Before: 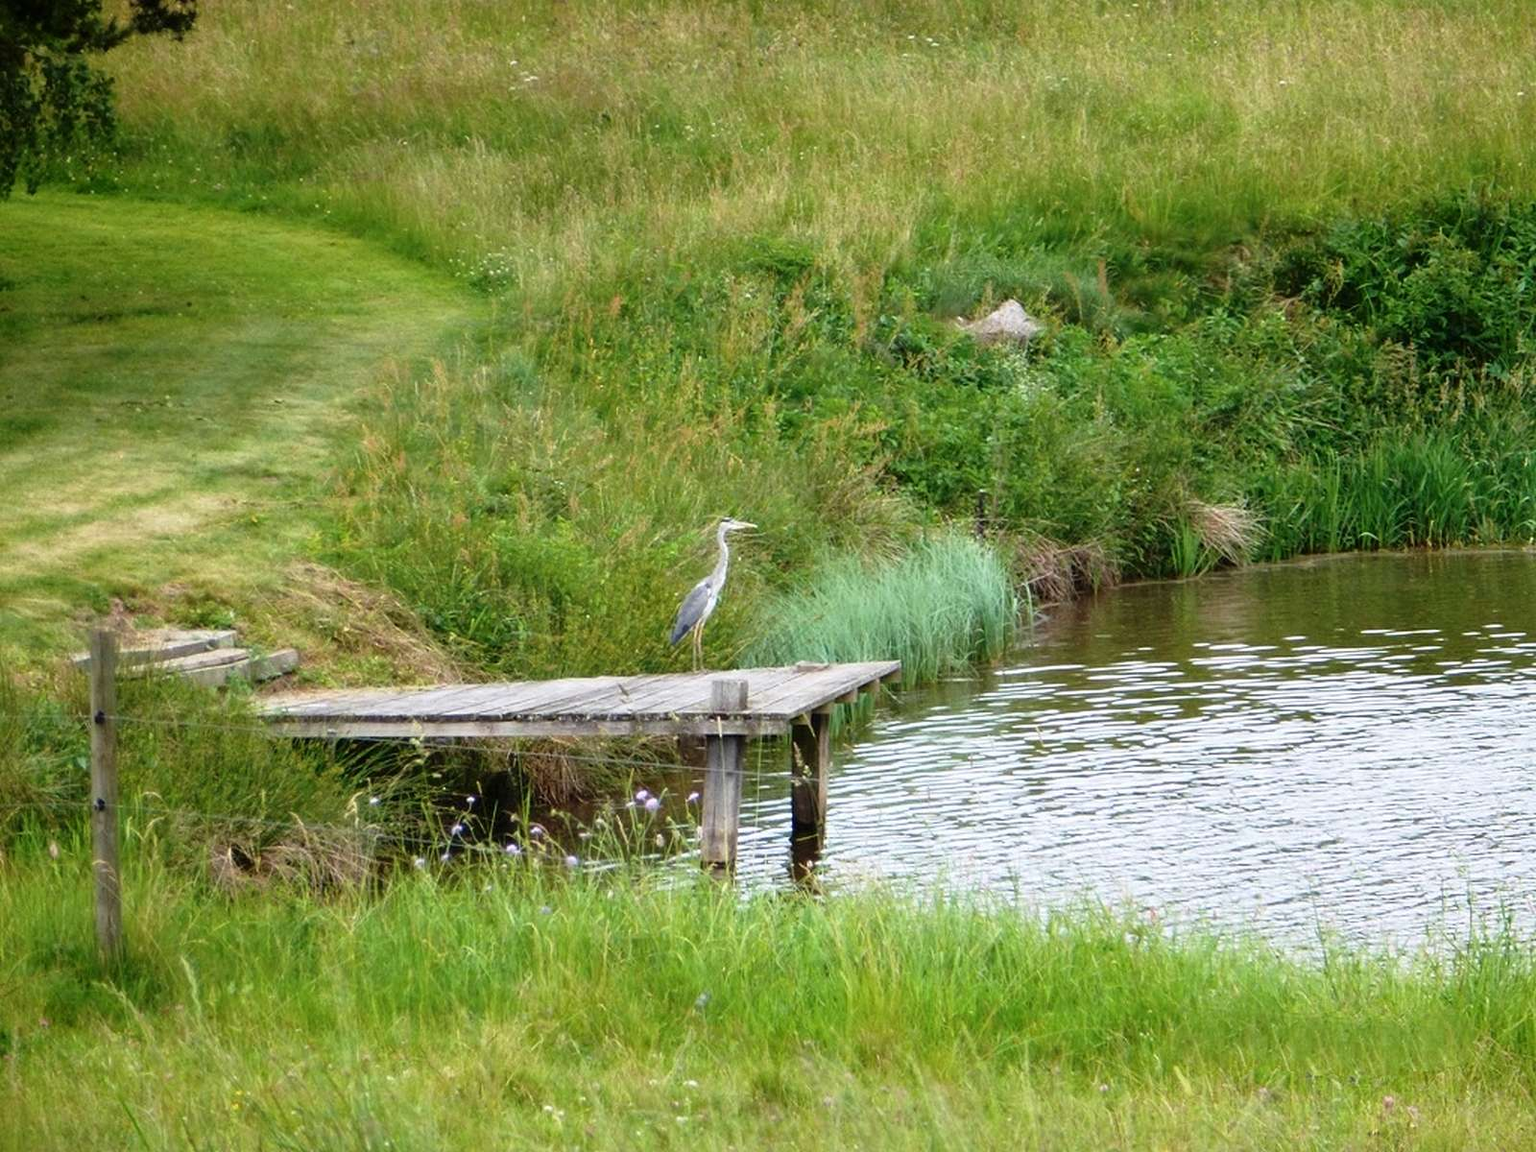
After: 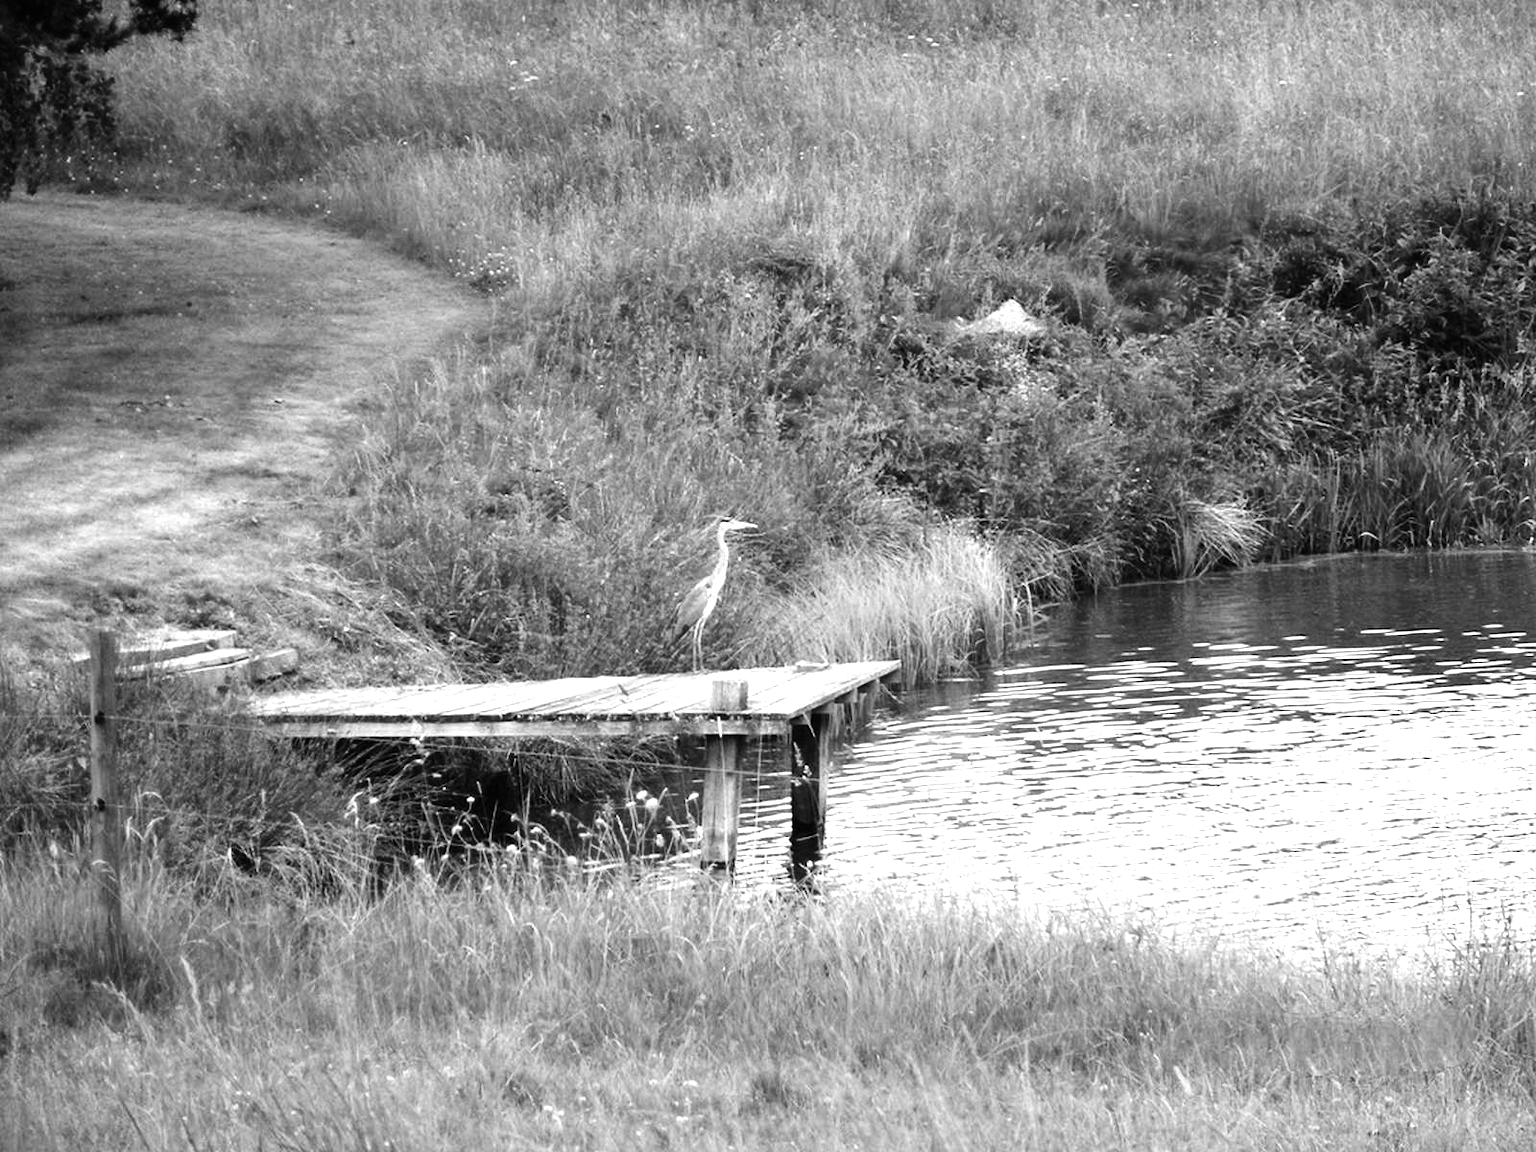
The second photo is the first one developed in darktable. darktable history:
tone equalizer: -8 EV -1.08 EV, -7 EV -1.01 EV, -6 EV -0.867 EV, -5 EV -0.578 EV, -3 EV 0.578 EV, -2 EV 0.867 EV, -1 EV 1.01 EV, +0 EV 1.08 EV, edges refinement/feathering 500, mask exposure compensation -1.57 EV, preserve details no
monochrome: a 14.95, b -89.96
rgb levels: mode RGB, independent channels, levels [[0, 0.474, 1], [0, 0.5, 1], [0, 0.5, 1]]
